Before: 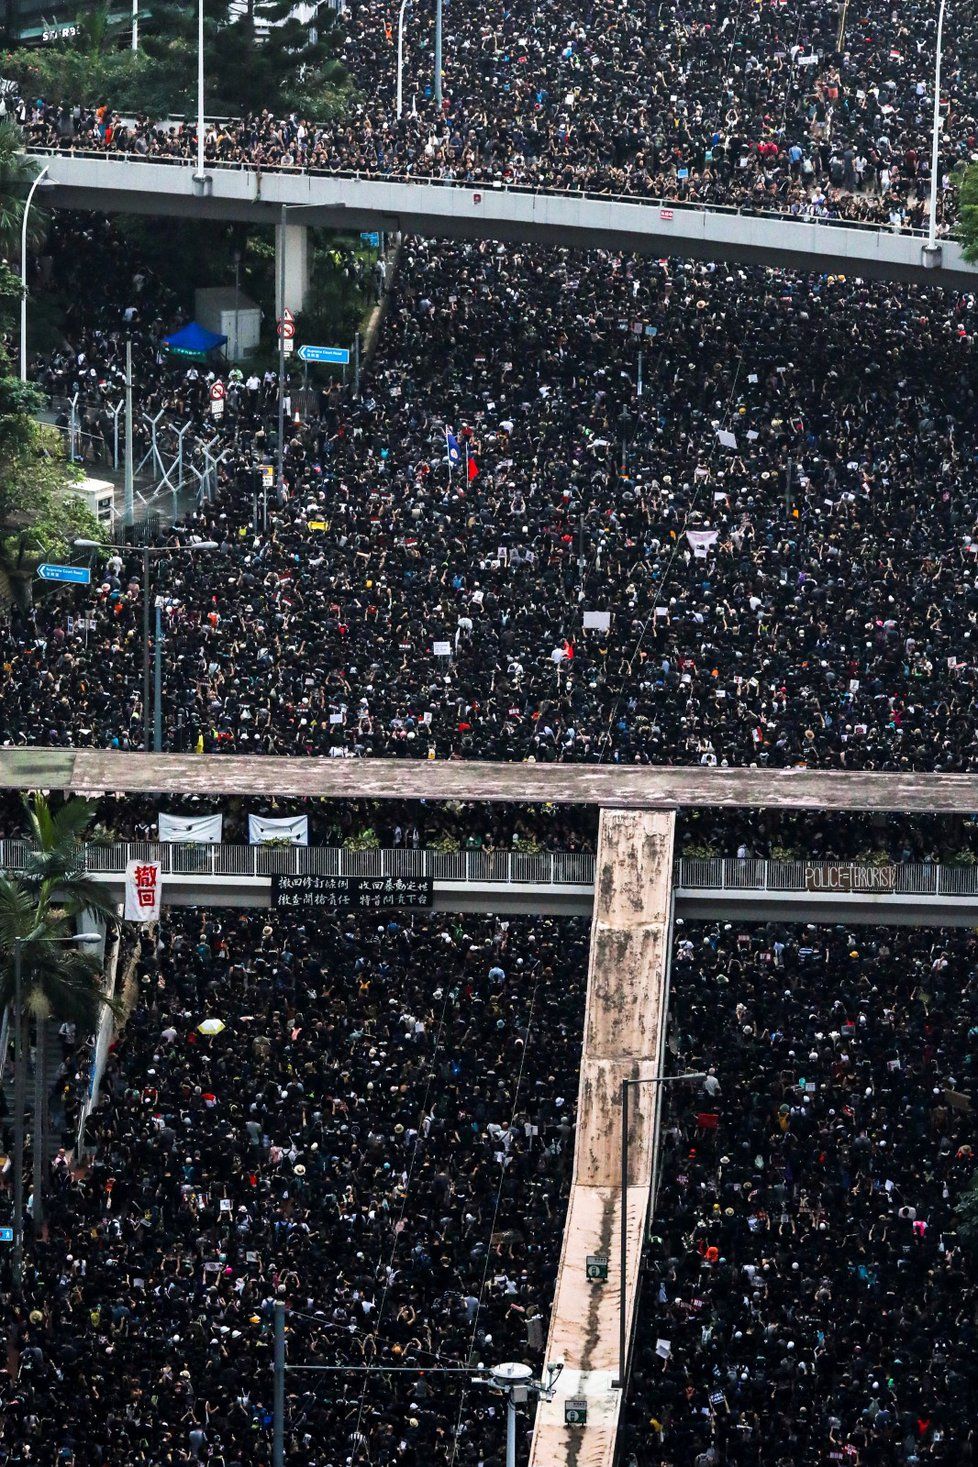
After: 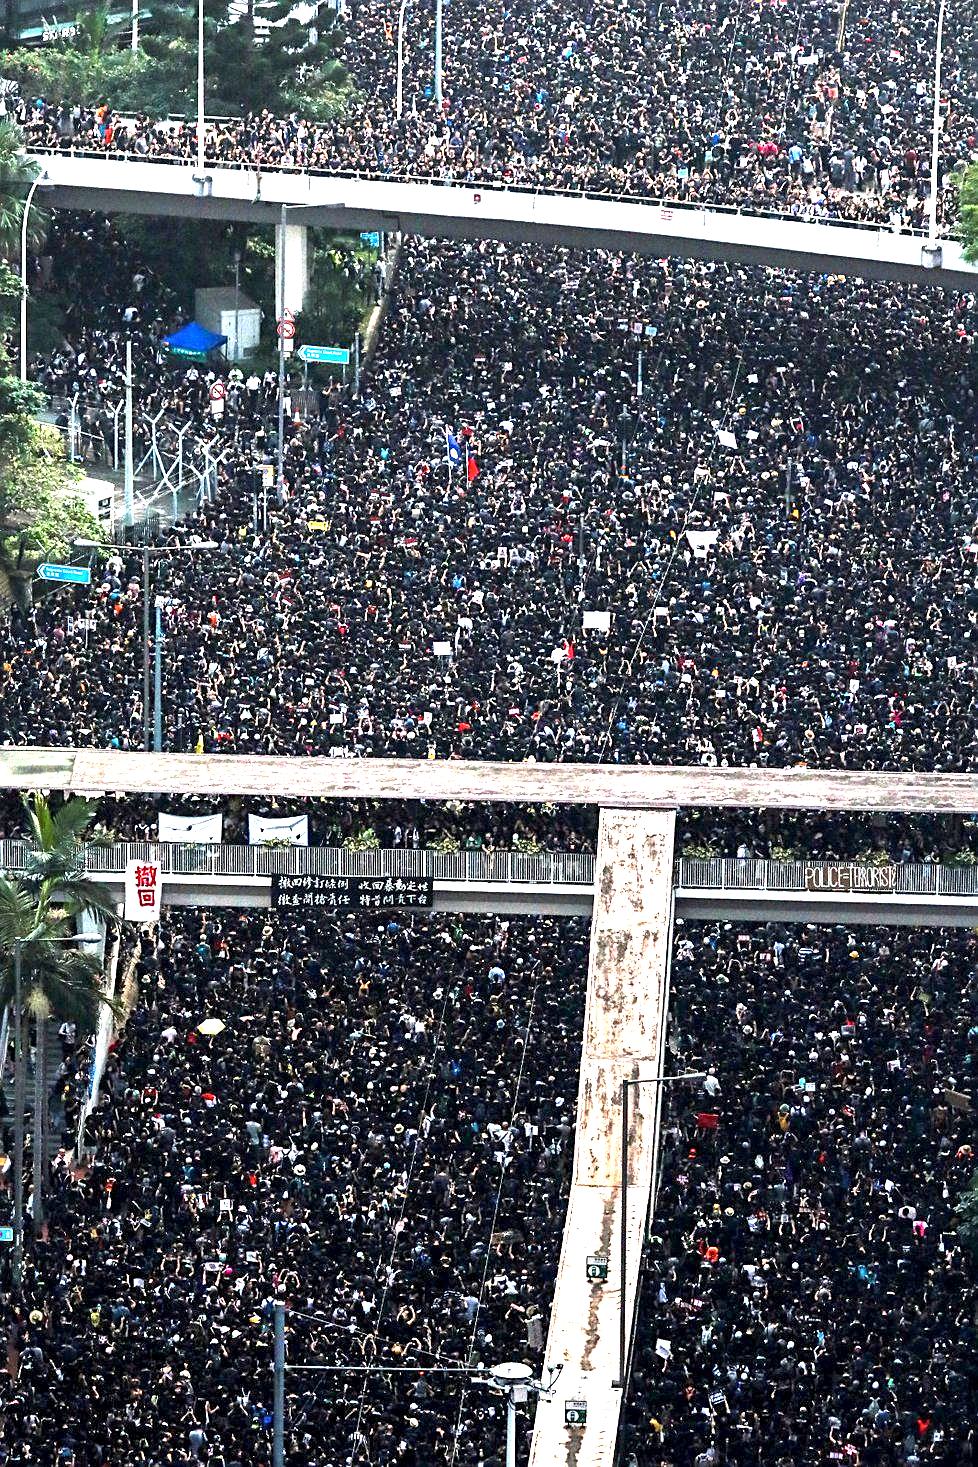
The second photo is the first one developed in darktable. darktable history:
sharpen: on, module defaults
exposure: black level correction 0.001, exposure 1.738 EV, compensate highlight preservation false
